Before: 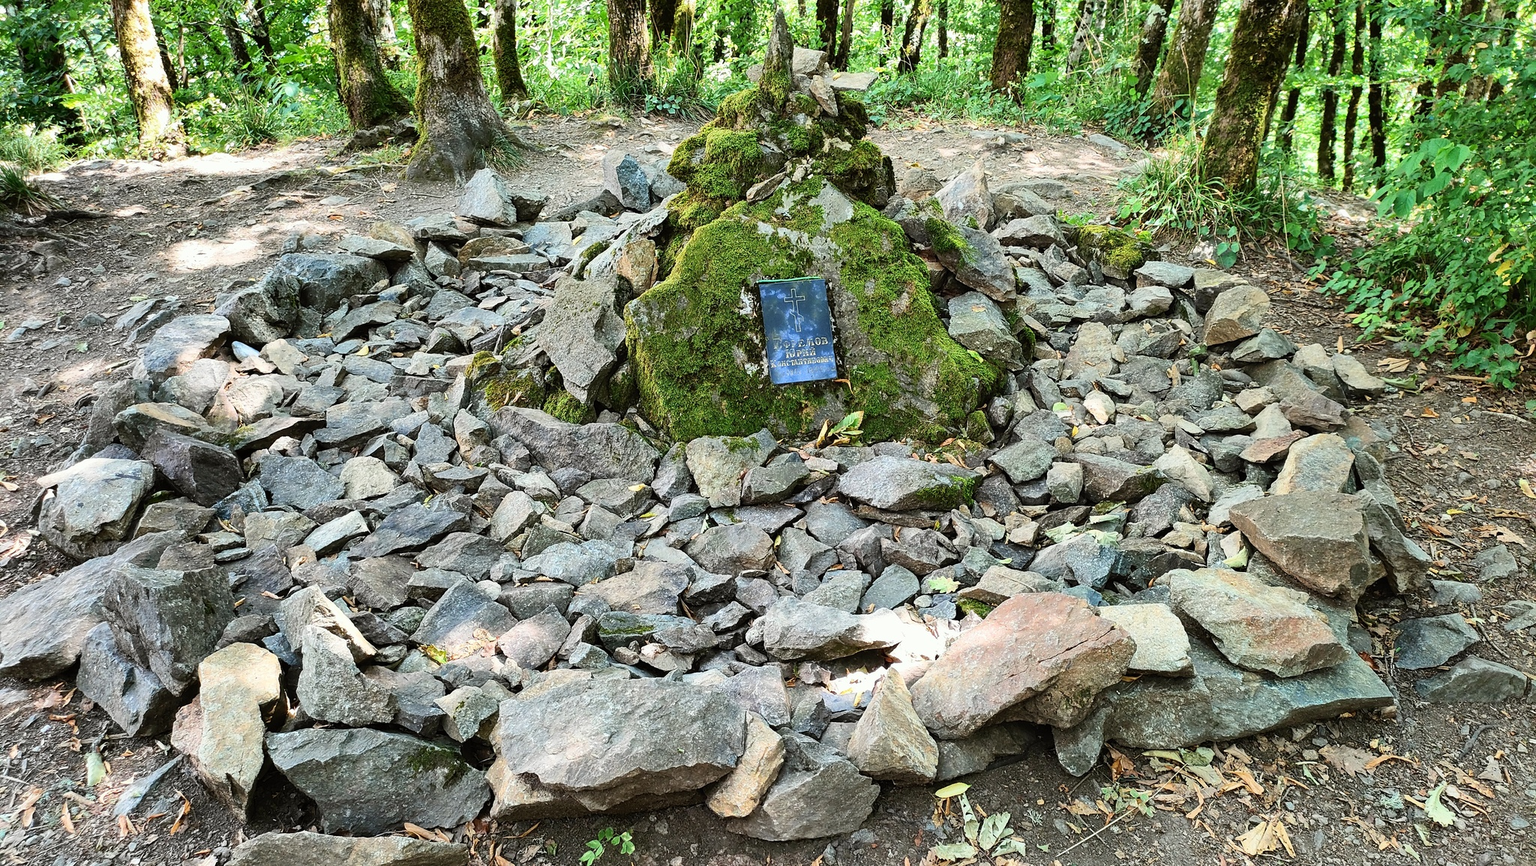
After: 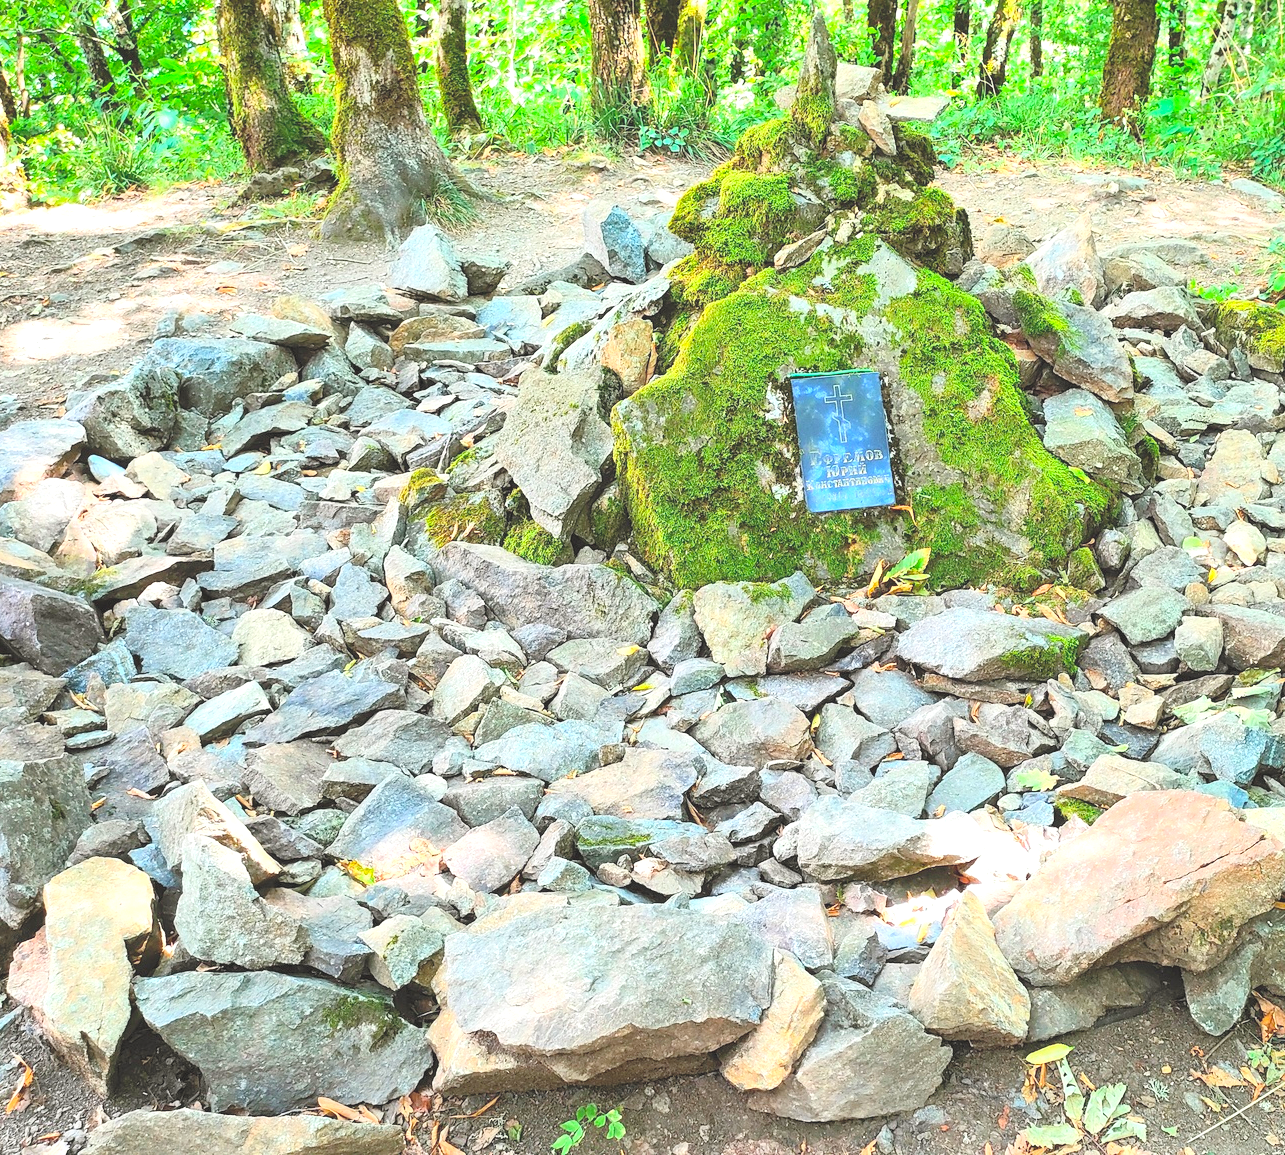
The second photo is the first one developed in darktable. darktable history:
local contrast: highlights 70%, shadows 66%, detail 80%, midtone range 0.332
crop: left 10.813%, right 26.405%
contrast brightness saturation: contrast 0.1, brightness 0.319, saturation 0.141
exposure: exposure 0.765 EV, compensate exposure bias true, compensate highlight preservation false
